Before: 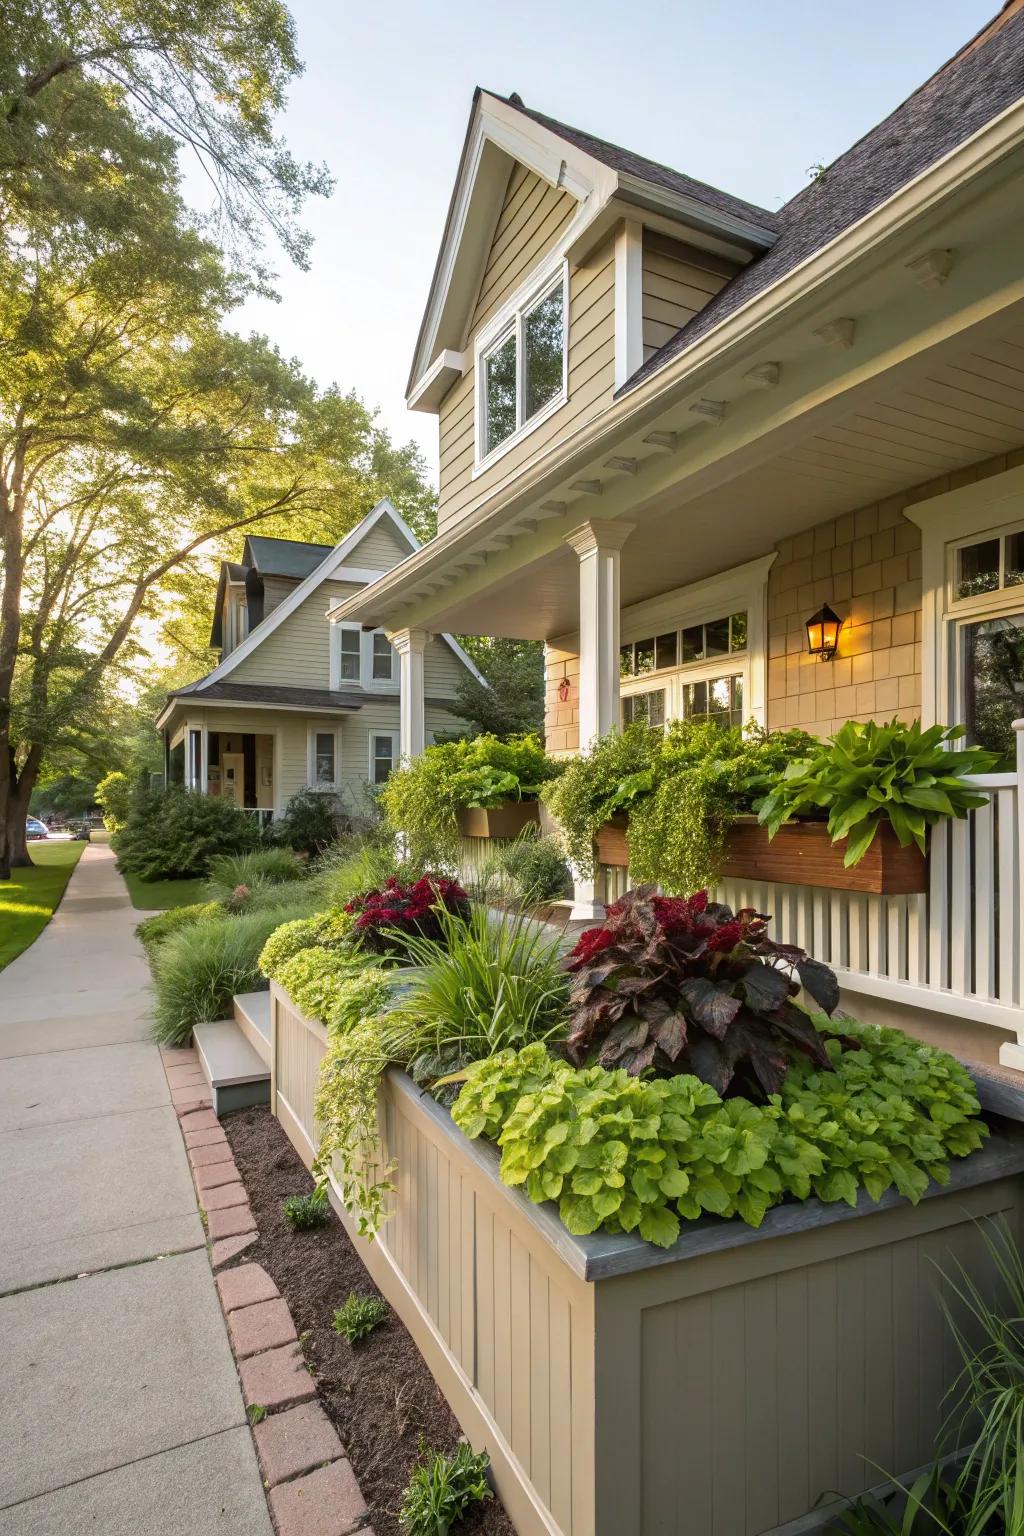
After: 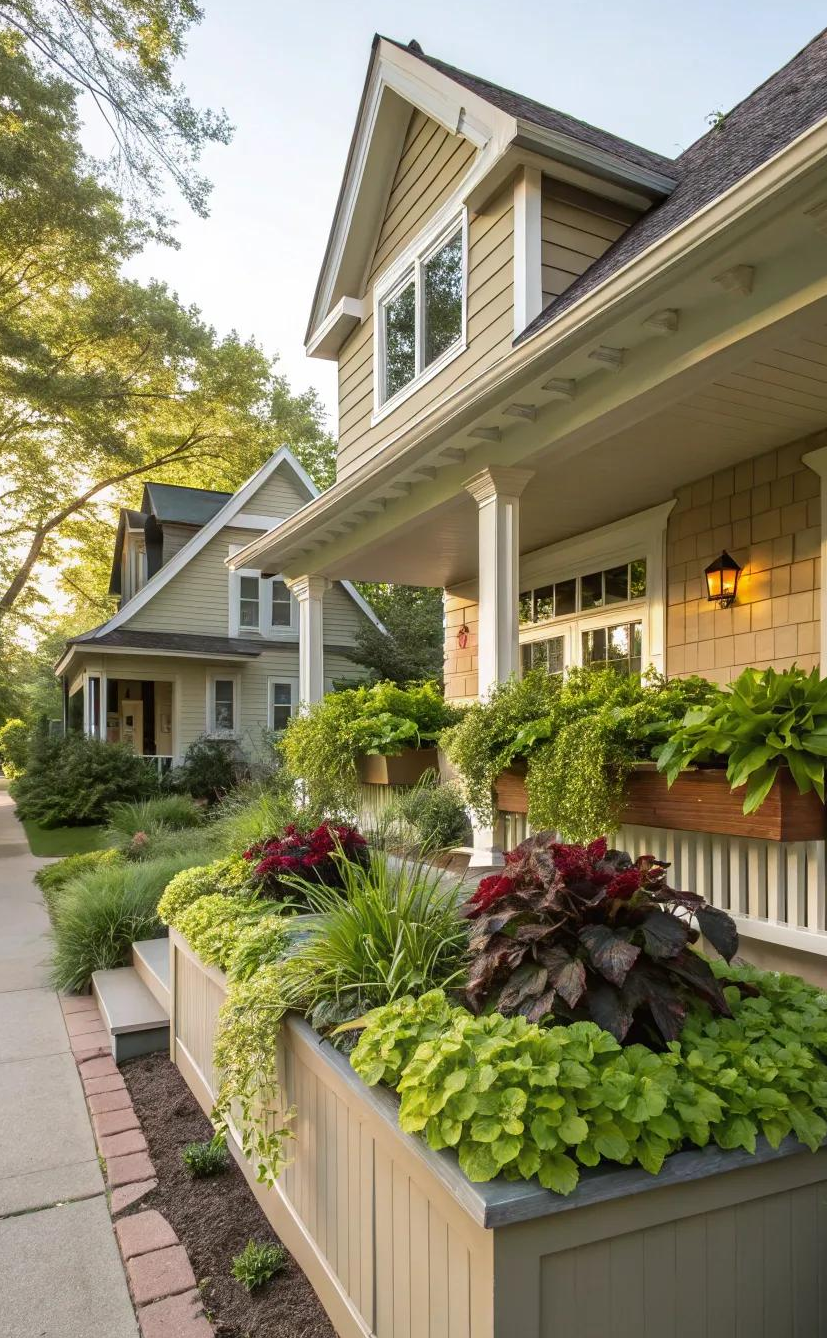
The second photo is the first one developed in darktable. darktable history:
crop: left 9.914%, top 3.498%, right 9.303%, bottom 9.358%
